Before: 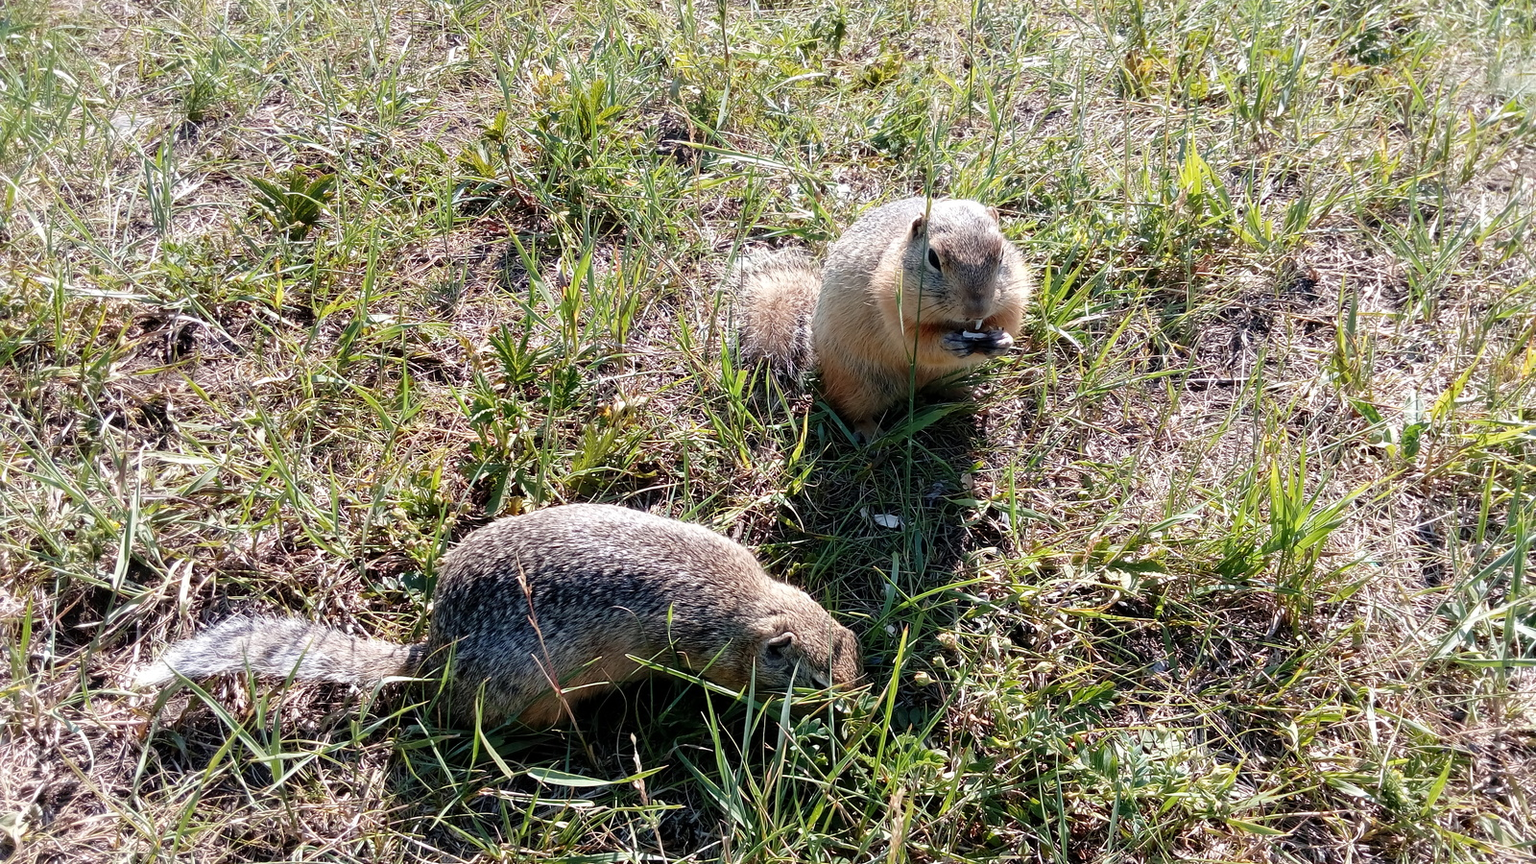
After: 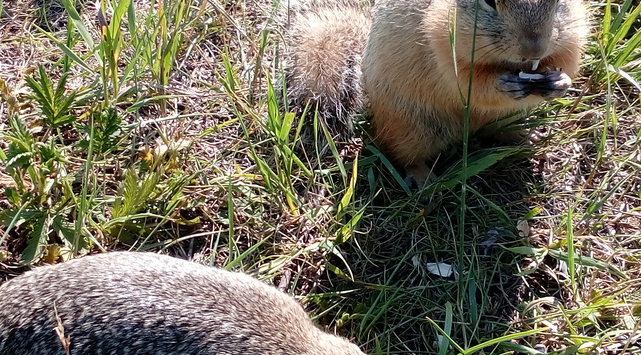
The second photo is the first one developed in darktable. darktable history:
crop: left 30.291%, top 30.337%, right 29.635%, bottom 30.186%
